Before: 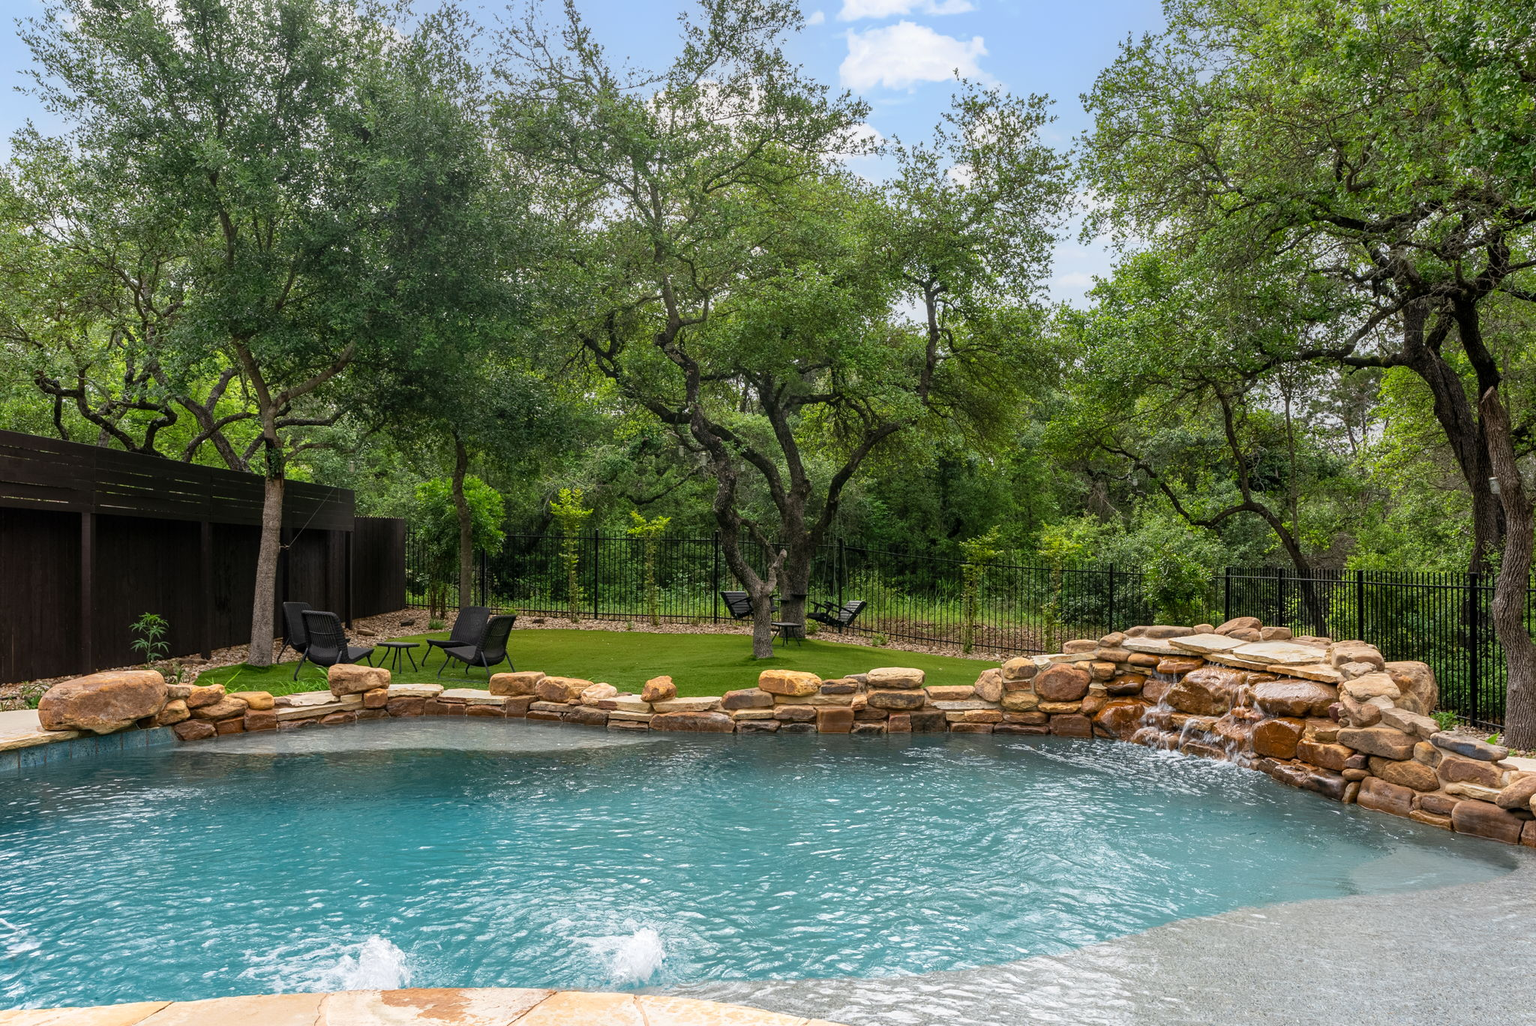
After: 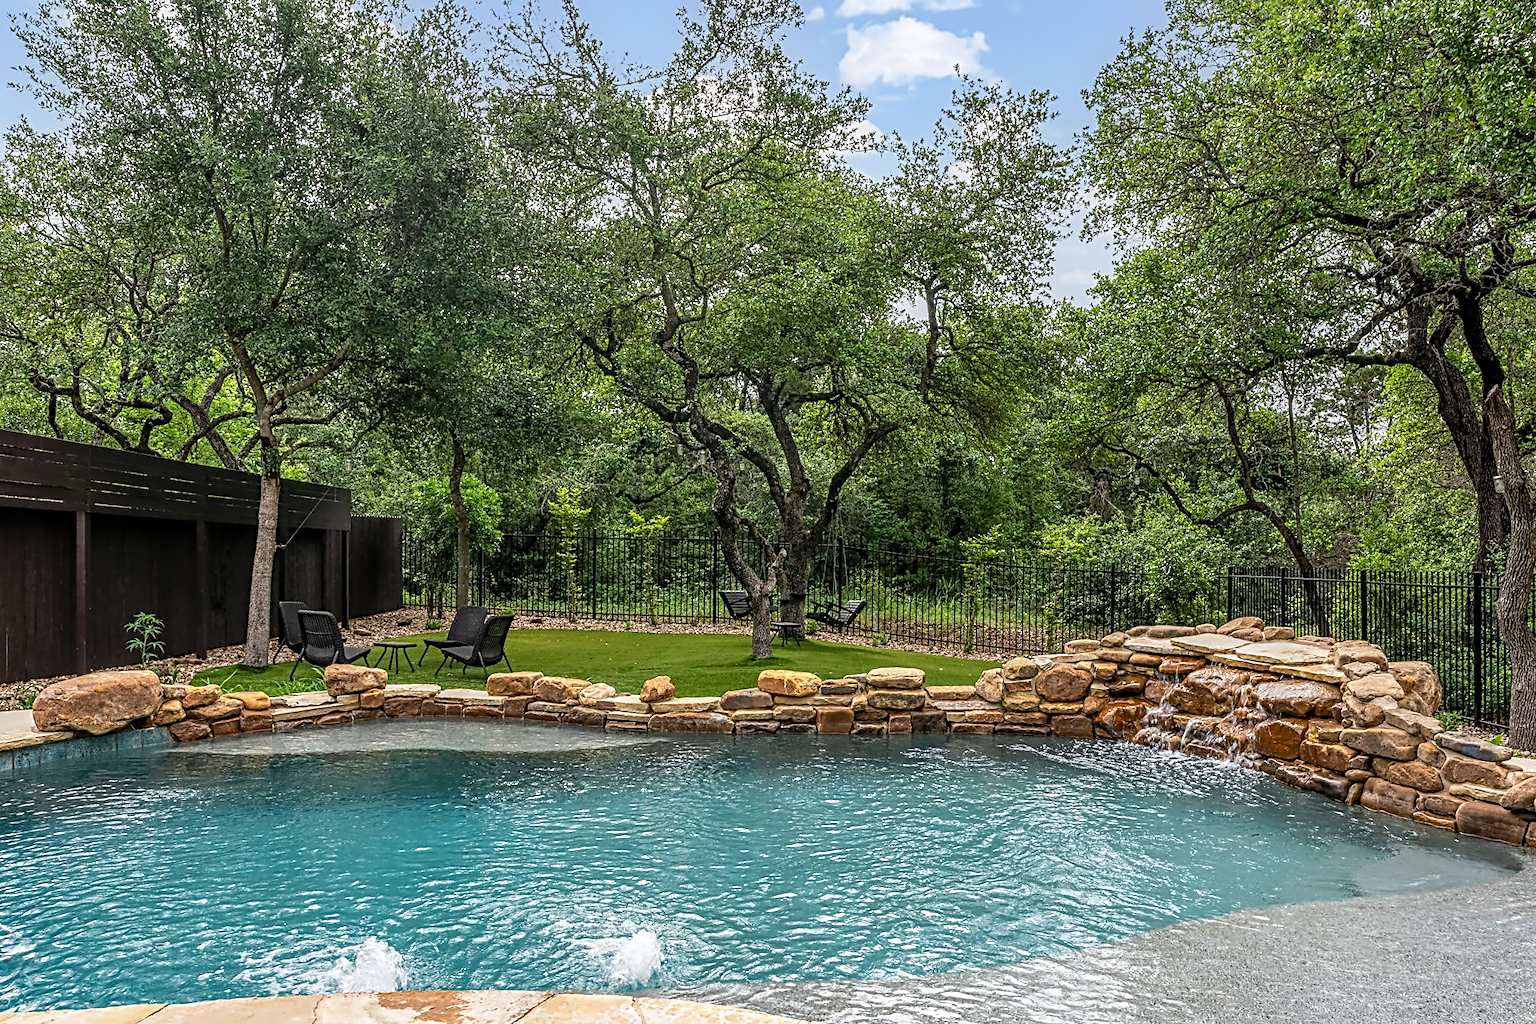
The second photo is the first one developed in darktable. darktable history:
shadows and highlights: shadows 37.27, highlights -28.18, soften with gaussian
local contrast: on, module defaults
crop: left 0.434%, top 0.485%, right 0.244%, bottom 0.386%
contrast equalizer: y [[0.5, 0.5, 0.5, 0.515, 0.749, 0.84], [0.5 ×6], [0.5 ×6], [0, 0, 0, 0.001, 0.067, 0.262], [0 ×6]]
